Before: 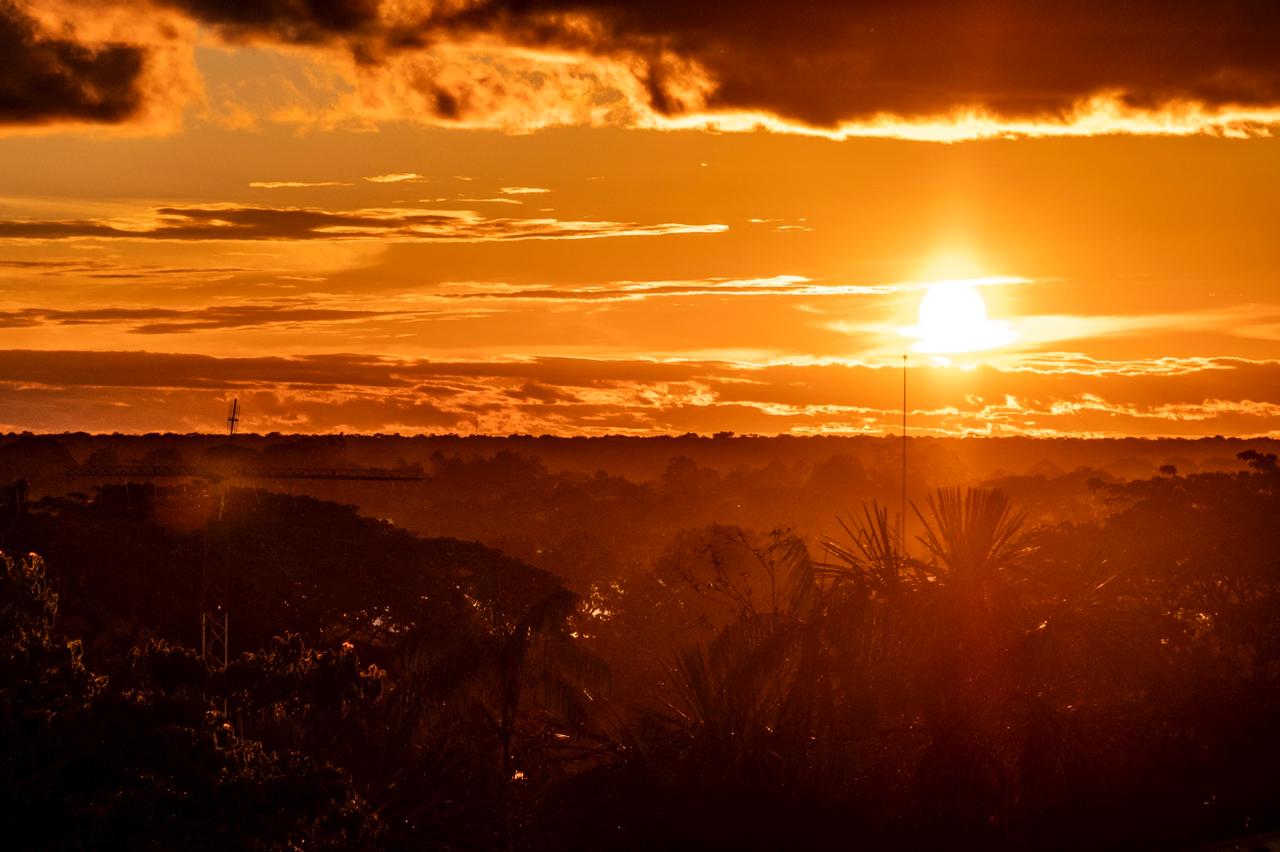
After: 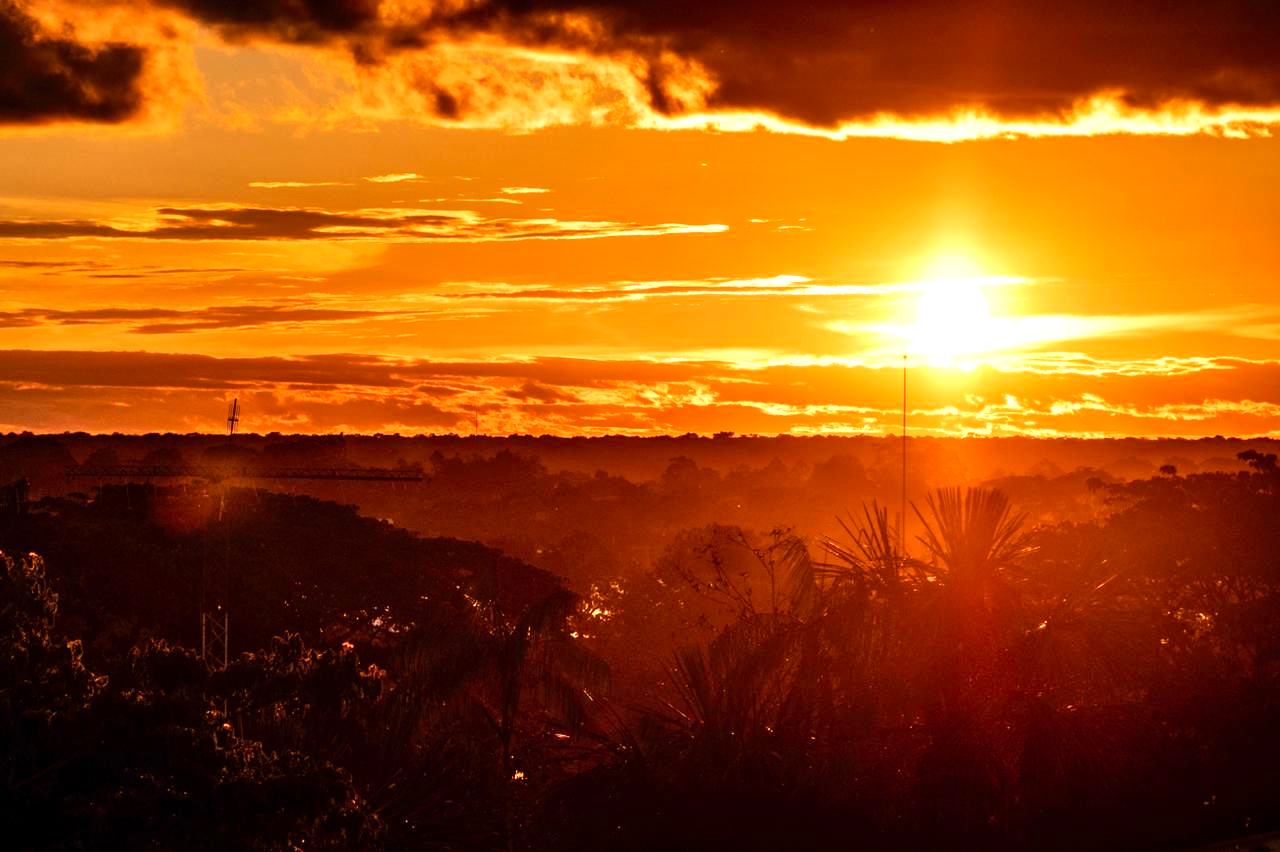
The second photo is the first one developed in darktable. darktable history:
levels: levels [0, 0.374, 0.749]
graduated density: rotation -0.352°, offset 57.64
